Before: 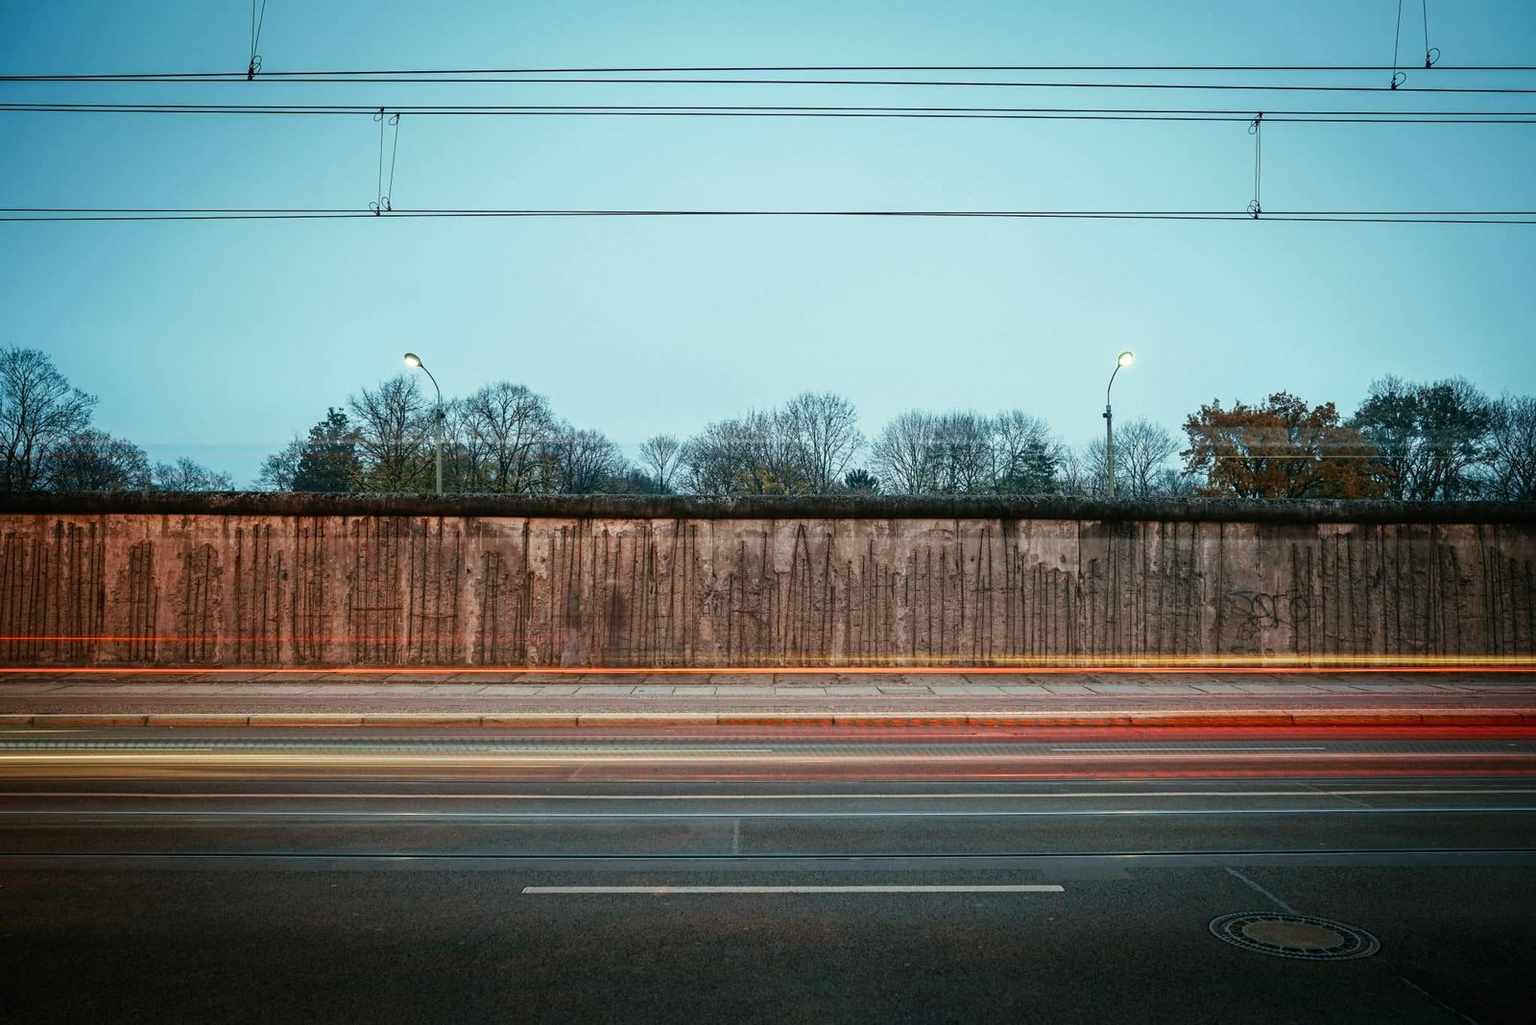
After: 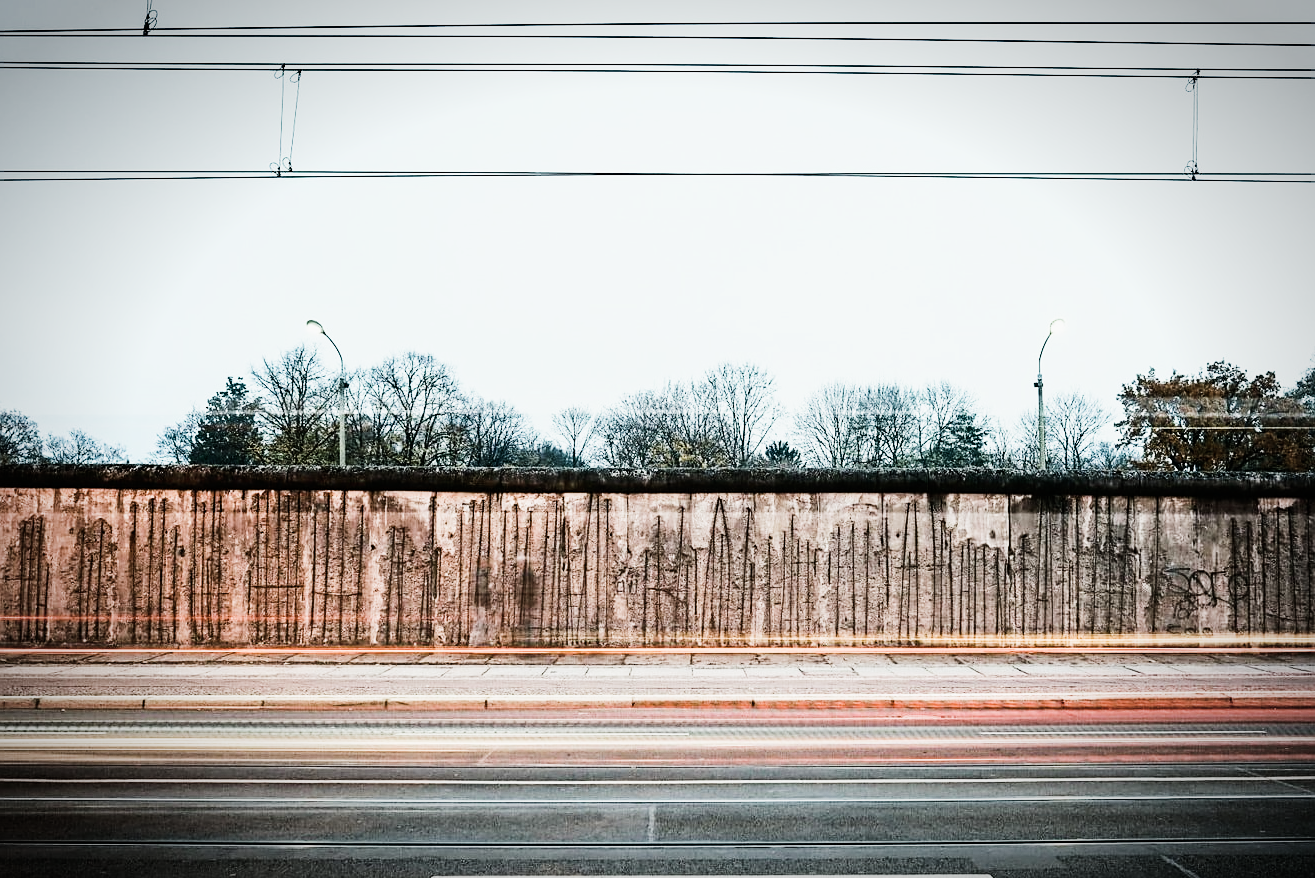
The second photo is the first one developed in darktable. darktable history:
crop and rotate: left 7.196%, top 4.574%, right 10.605%, bottom 13.178%
exposure: exposure 1 EV, compensate highlight preservation false
vignetting: automatic ratio true
sharpen: radius 1.458, amount 0.398, threshold 1.271
contrast brightness saturation: contrast 0.1, saturation -0.3
sigmoid: on, module defaults
tone equalizer: -8 EV -0.75 EV, -7 EV -0.7 EV, -6 EV -0.6 EV, -5 EV -0.4 EV, -3 EV 0.4 EV, -2 EV 0.6 EV, -1 EV 0.7 EV, +0 EV 0.75 EV, edges refinement/feathering 500, mask exposure compensation -1.57 EV, preserve details no
